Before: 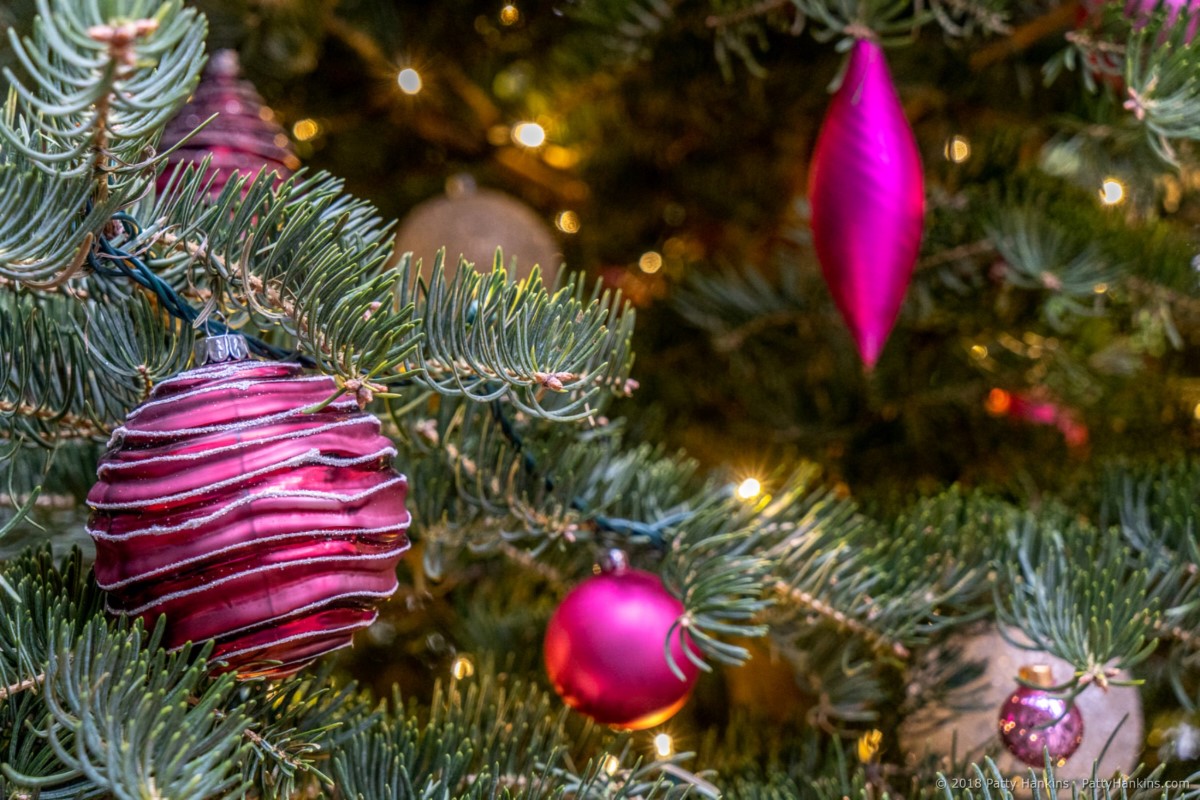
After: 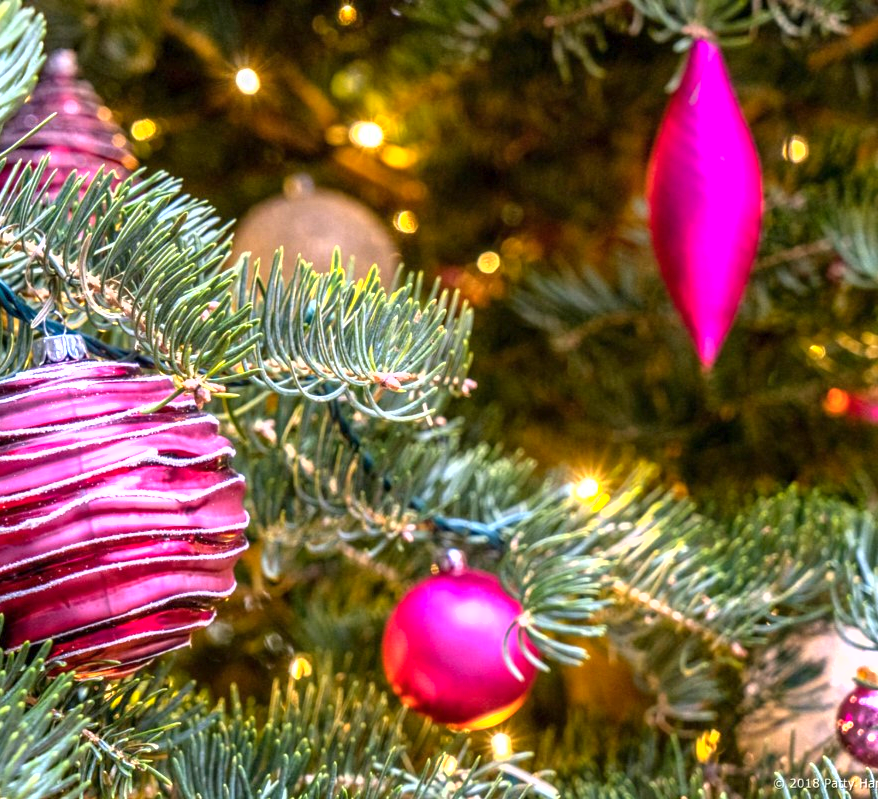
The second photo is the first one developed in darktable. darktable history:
crop: left 13.546%, top 0%, right 13.259%
color balance rgb: perceptual saturation grading › global saturation 0.653%, global vibrance 20%
shadows and highlights: shadows 20.98, highlights -82.44, soften with gaussian
exposure: exposure 0.256 EV, compensate exposure bias true, compensate highlight preservation false
